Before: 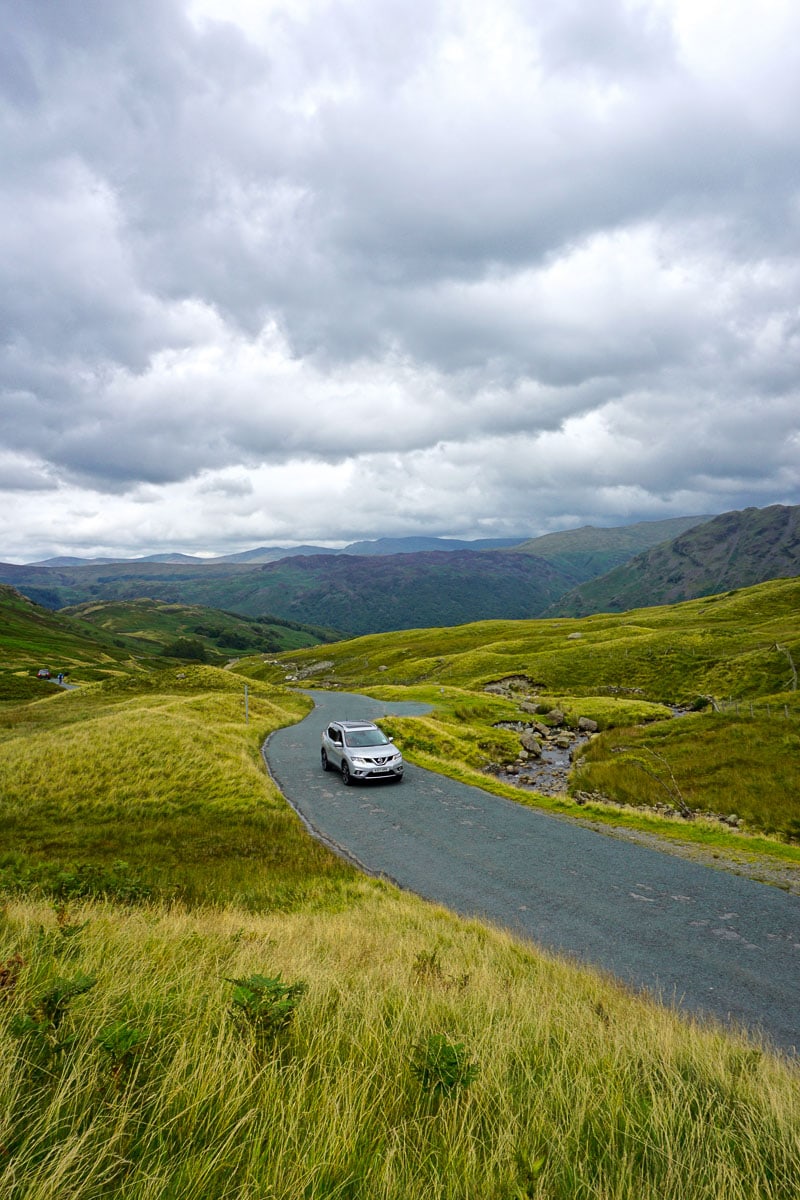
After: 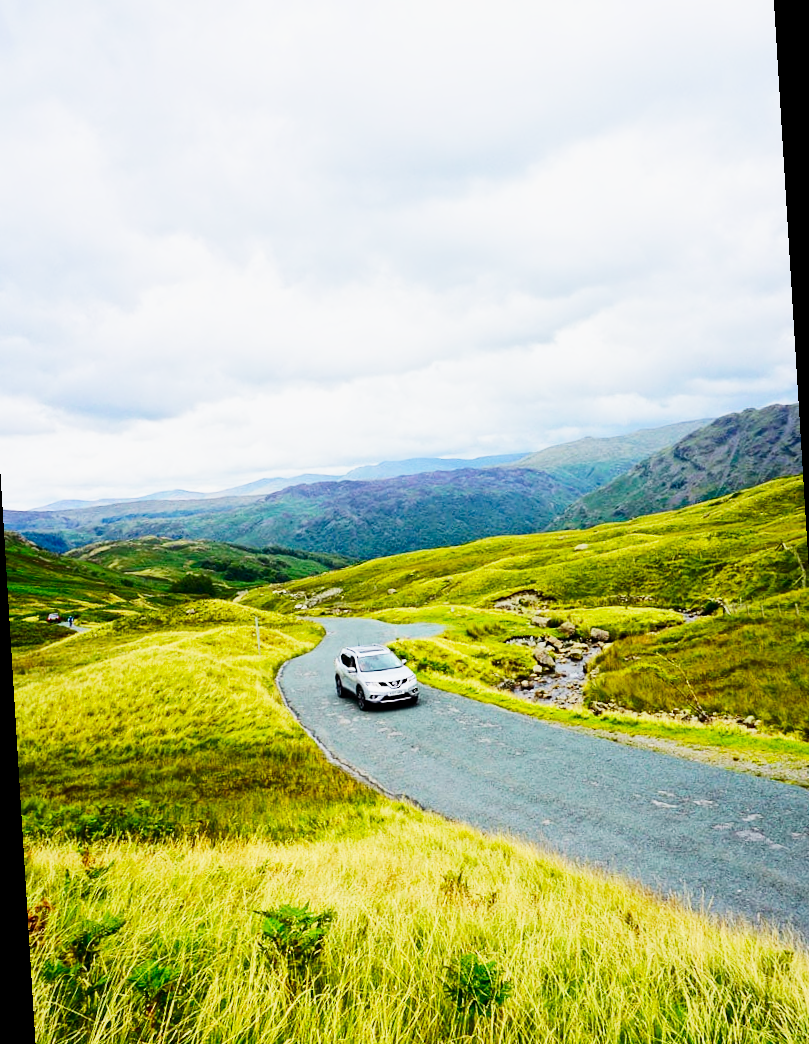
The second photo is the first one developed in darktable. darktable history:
contrast brightness saturation: contrast 0.18, saturation 0.3
sigmoid: contrast 1.7, skew -0.2, preserve hue 0%, red attenuation 0.1, red rotation 0.035, green attenuation 0.1, green rotation -0.017, blue attenuation 0.15, blue rotation -0.052, base primaries Rec2020
rotate and perspective: rotation -3.52°, crop left 0.036, crop right 0.964, crop top 0.081, crop bottom 0.919
exposure: black level correction 0, exposure 1.2 EV, compensate exposure bias true, compensate highlight preservation false
